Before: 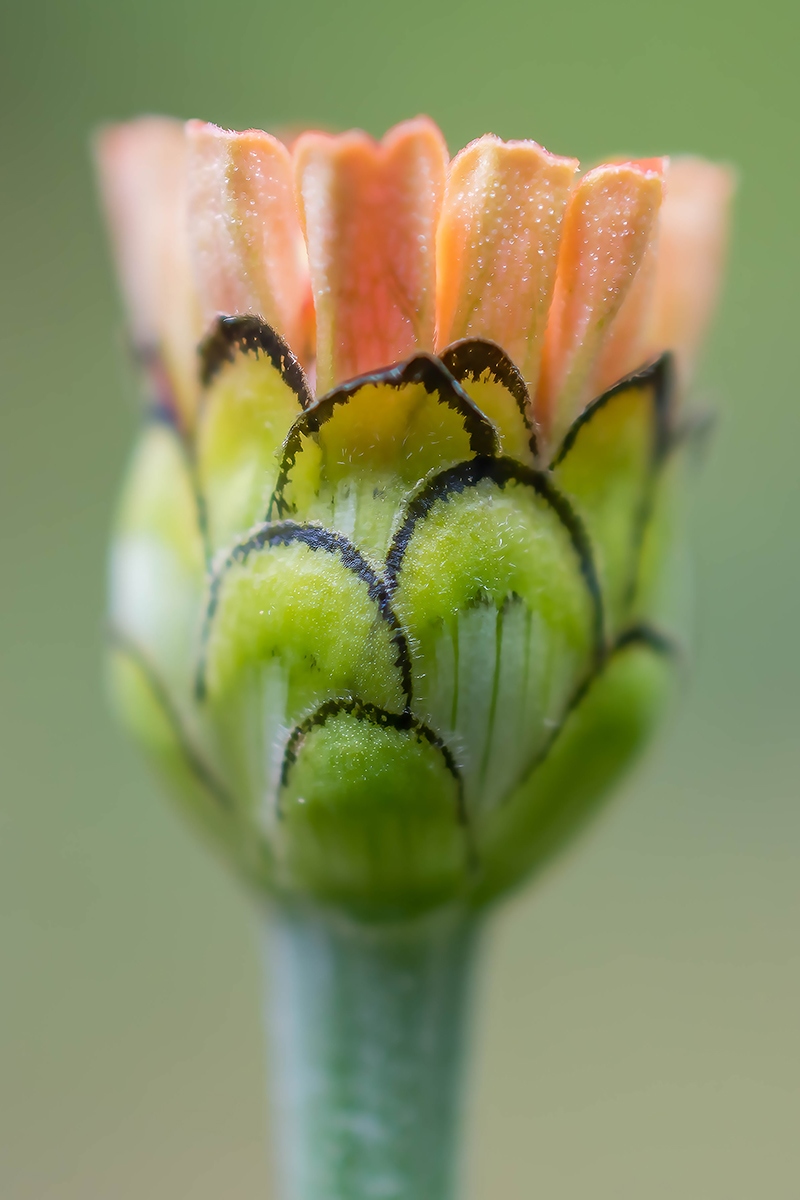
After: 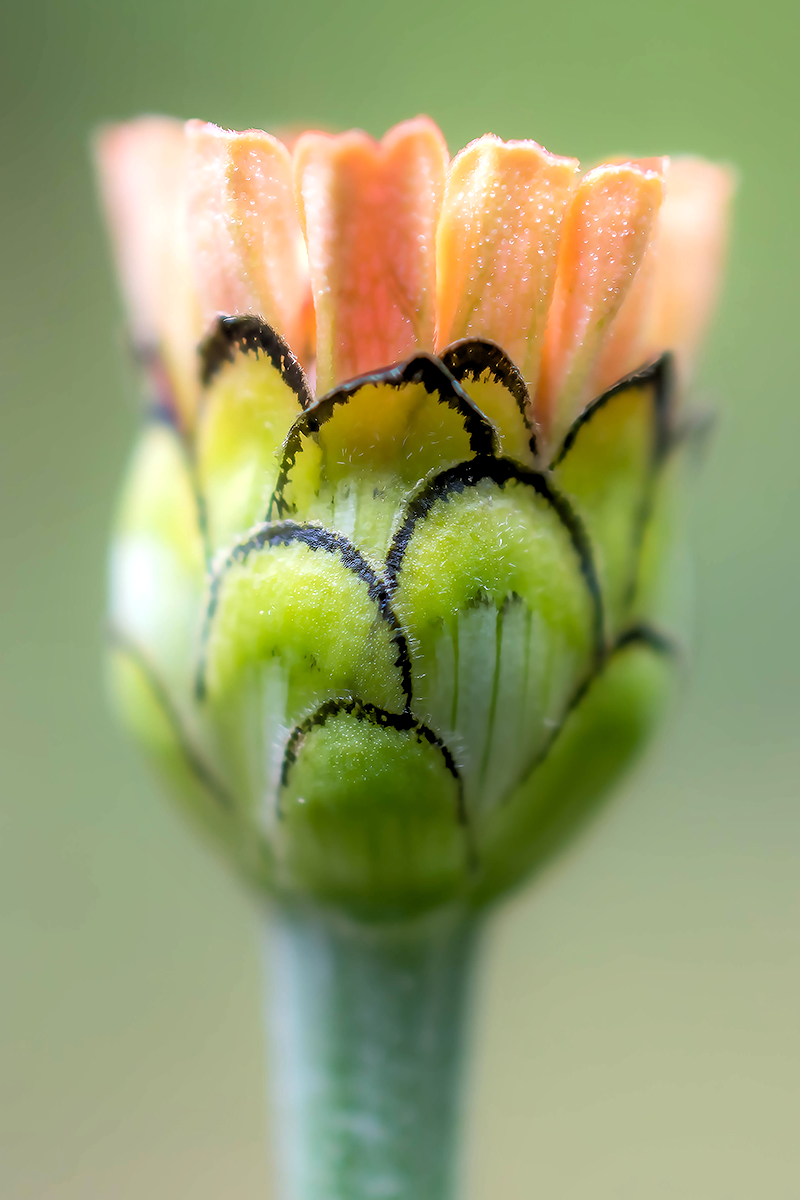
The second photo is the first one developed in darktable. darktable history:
tone equalizer: -8 EV -0.001 EV, -7 EV 0.001 EV, -6 EV -0.002 EV, -5 EV -0.003 EV, -4 EV -0.062 EV, -3 EV -0.222 EV, -2 EV -0.267 EV, -1 EV 0.105 EV, +0 EV 0.303 EV
rgb levels: levels [[0.013, 0.434, 0.89], [0, 0.5, 1], [0, 0.5, 1]]
